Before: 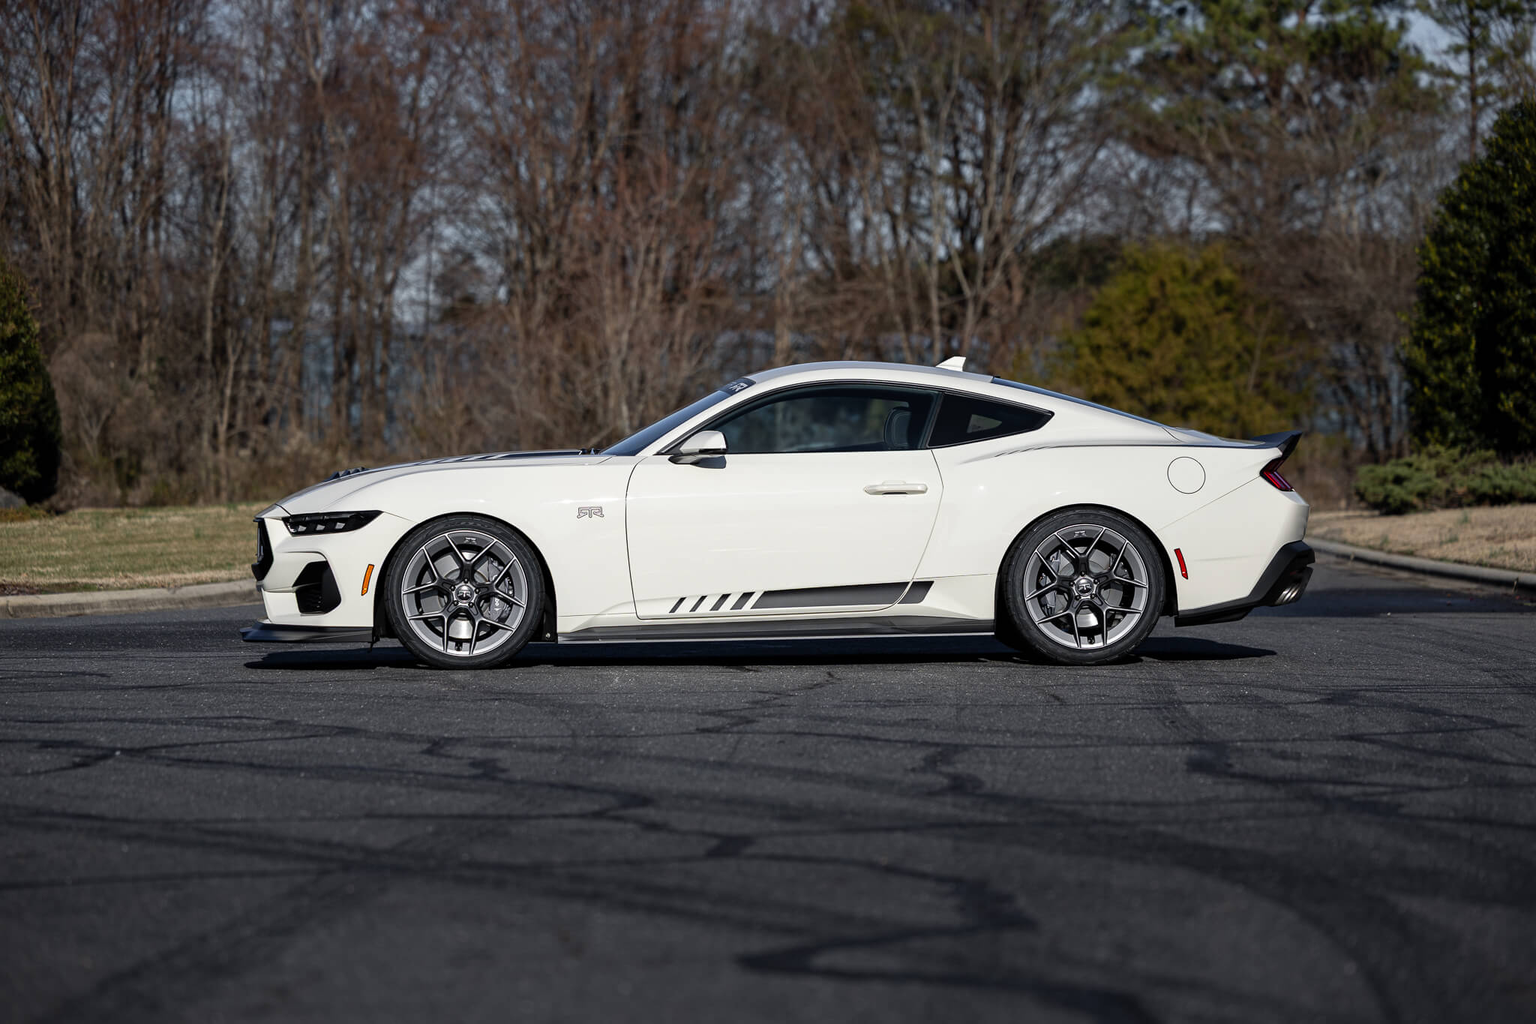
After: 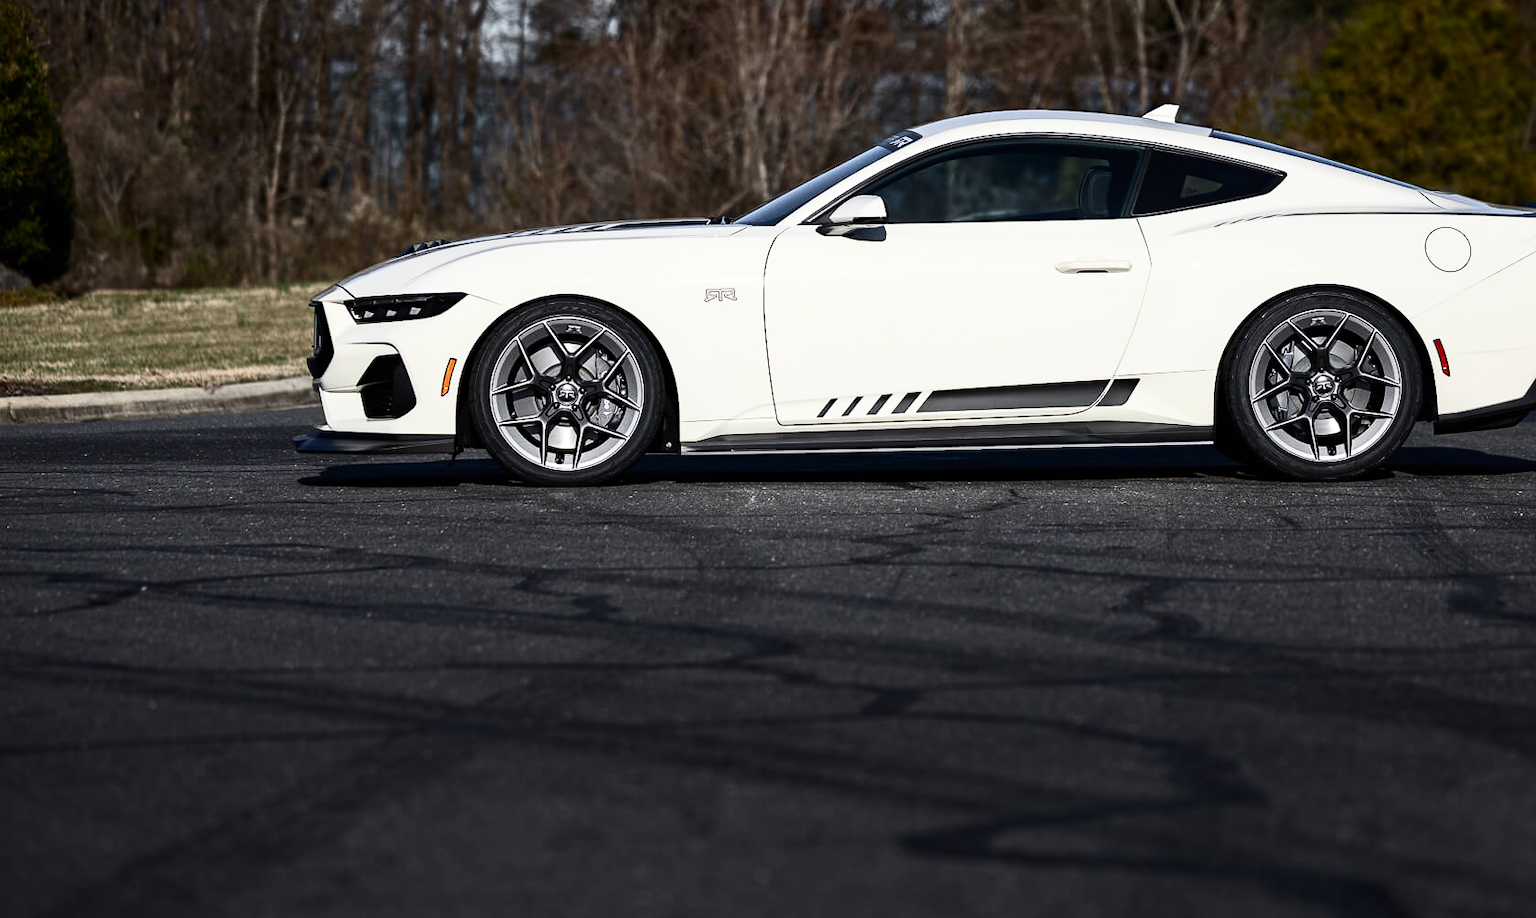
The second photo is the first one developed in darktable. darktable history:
contrast brightness saturation: contrast 0.385, brightness 0.105
crop: top 26.484%, right 18.034%
